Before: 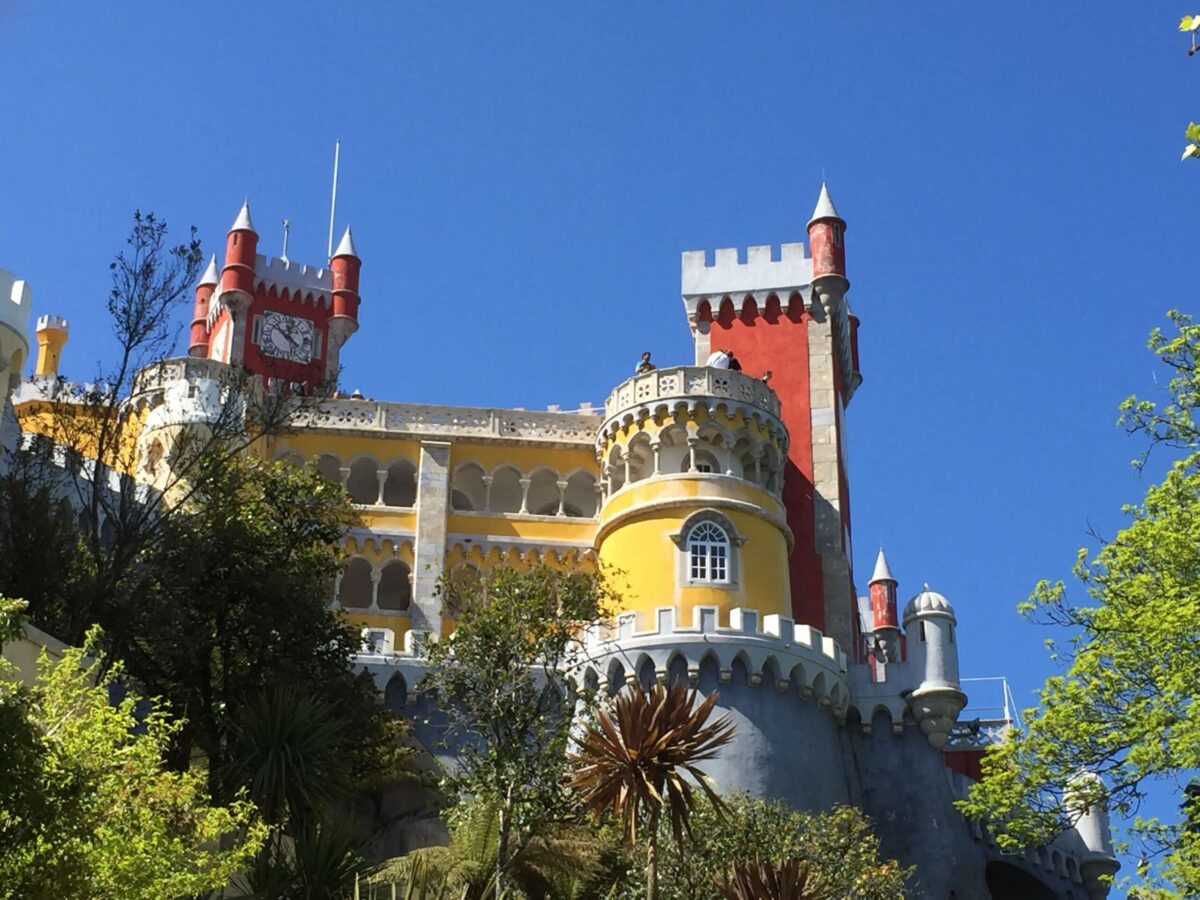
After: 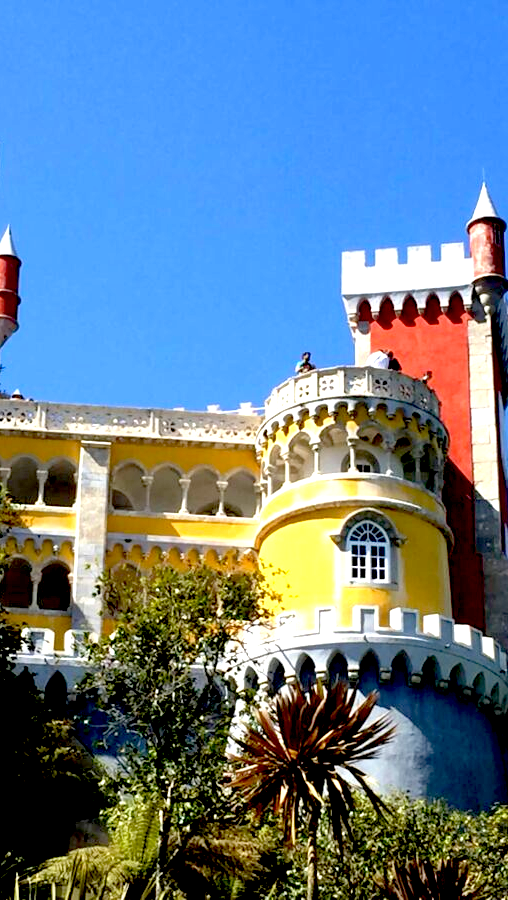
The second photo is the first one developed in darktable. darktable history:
crop: left 28.392%, right 29.216%
exposure: black level correction 0.036, exposure 0.909 EV, compensate highlight preservation false
